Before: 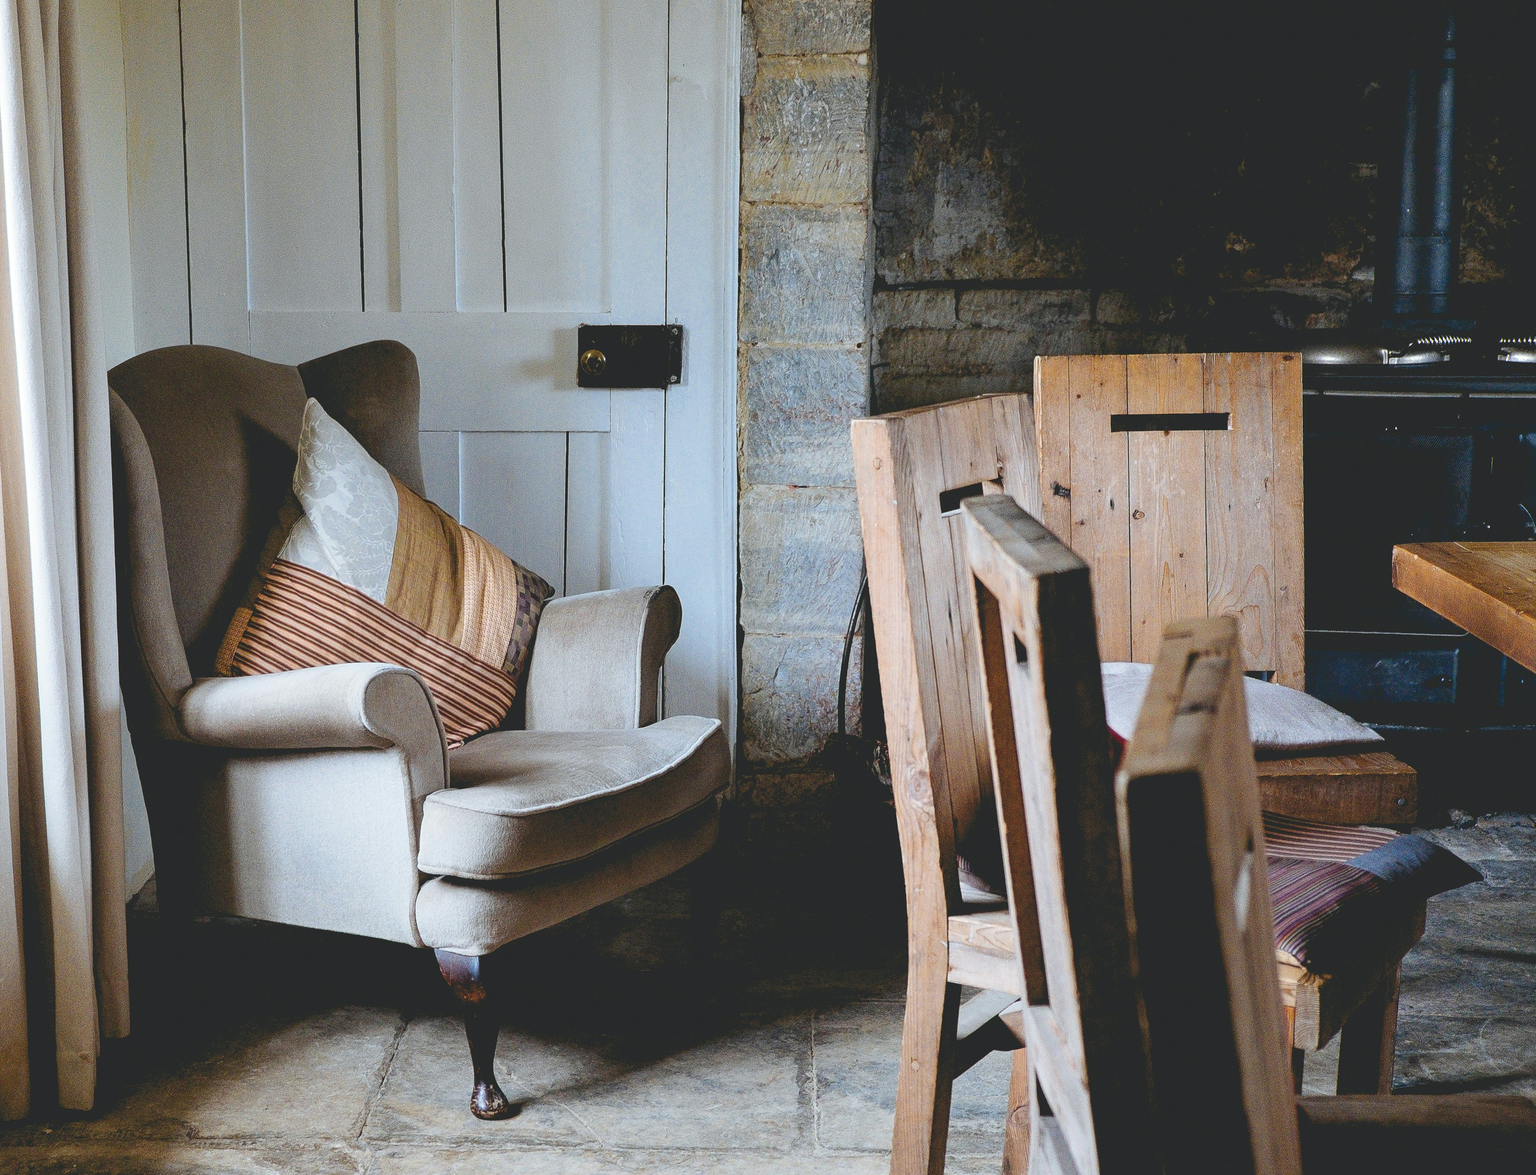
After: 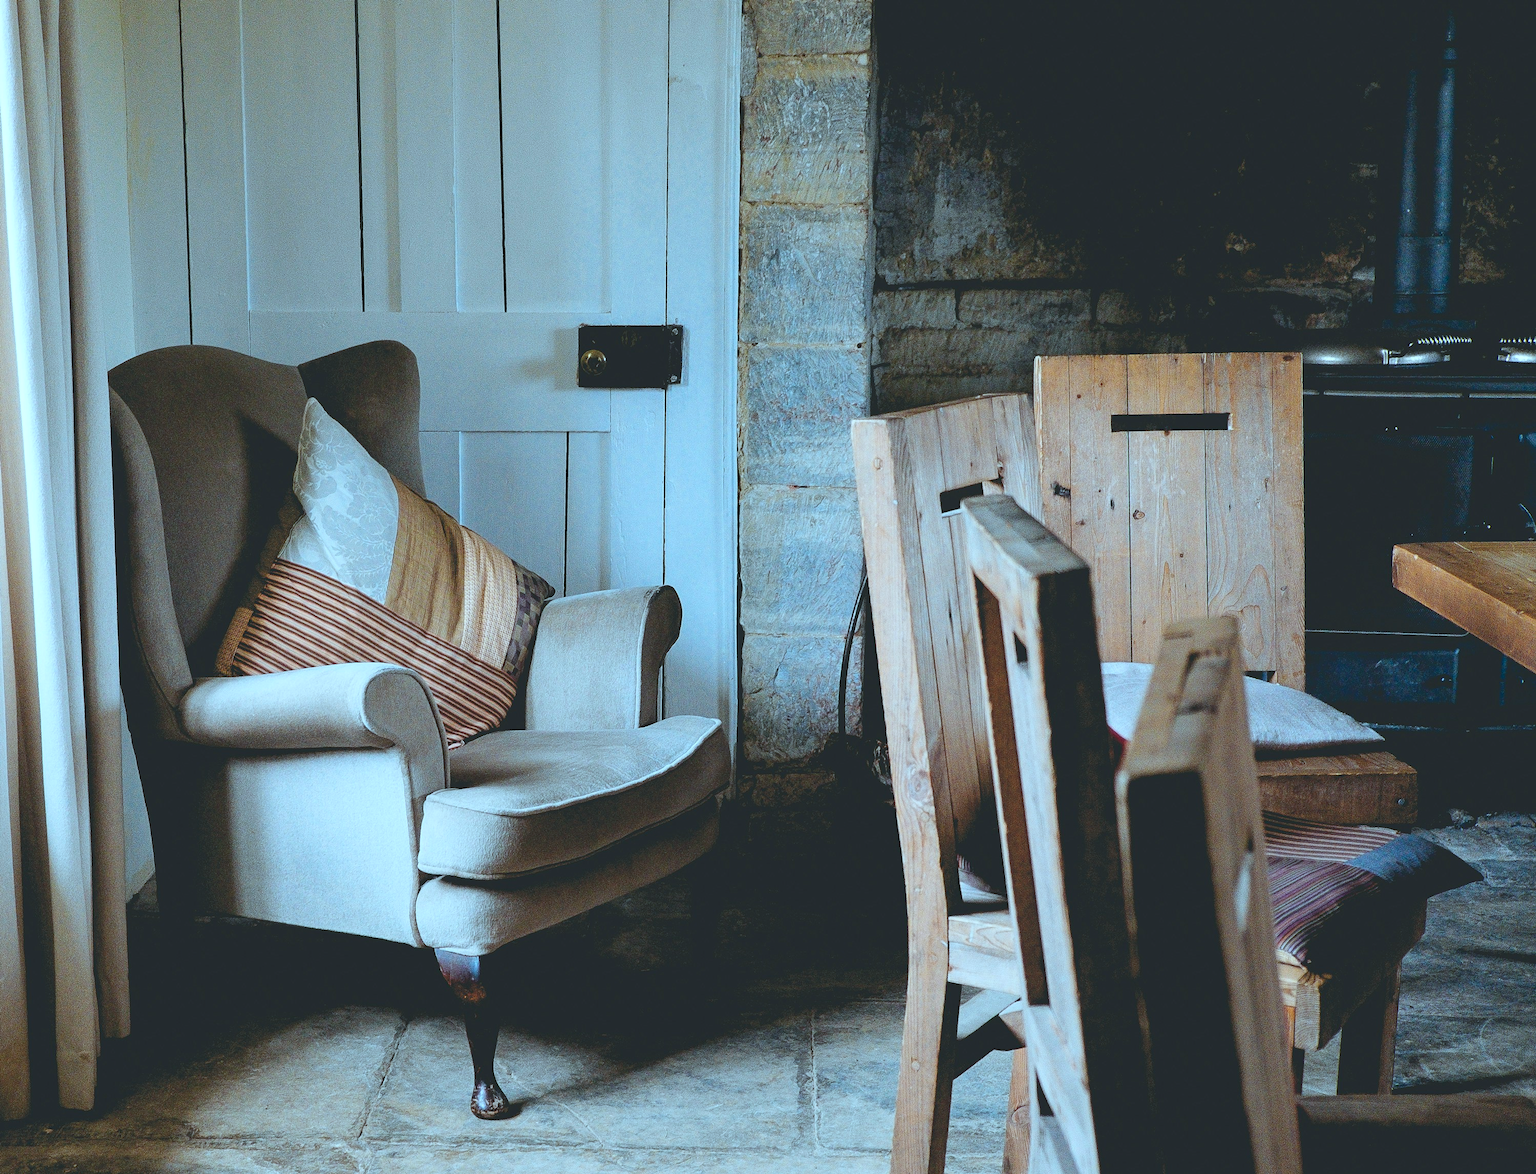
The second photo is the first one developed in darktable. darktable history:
color correction: highlights a* -12, highlights b* -15.05
